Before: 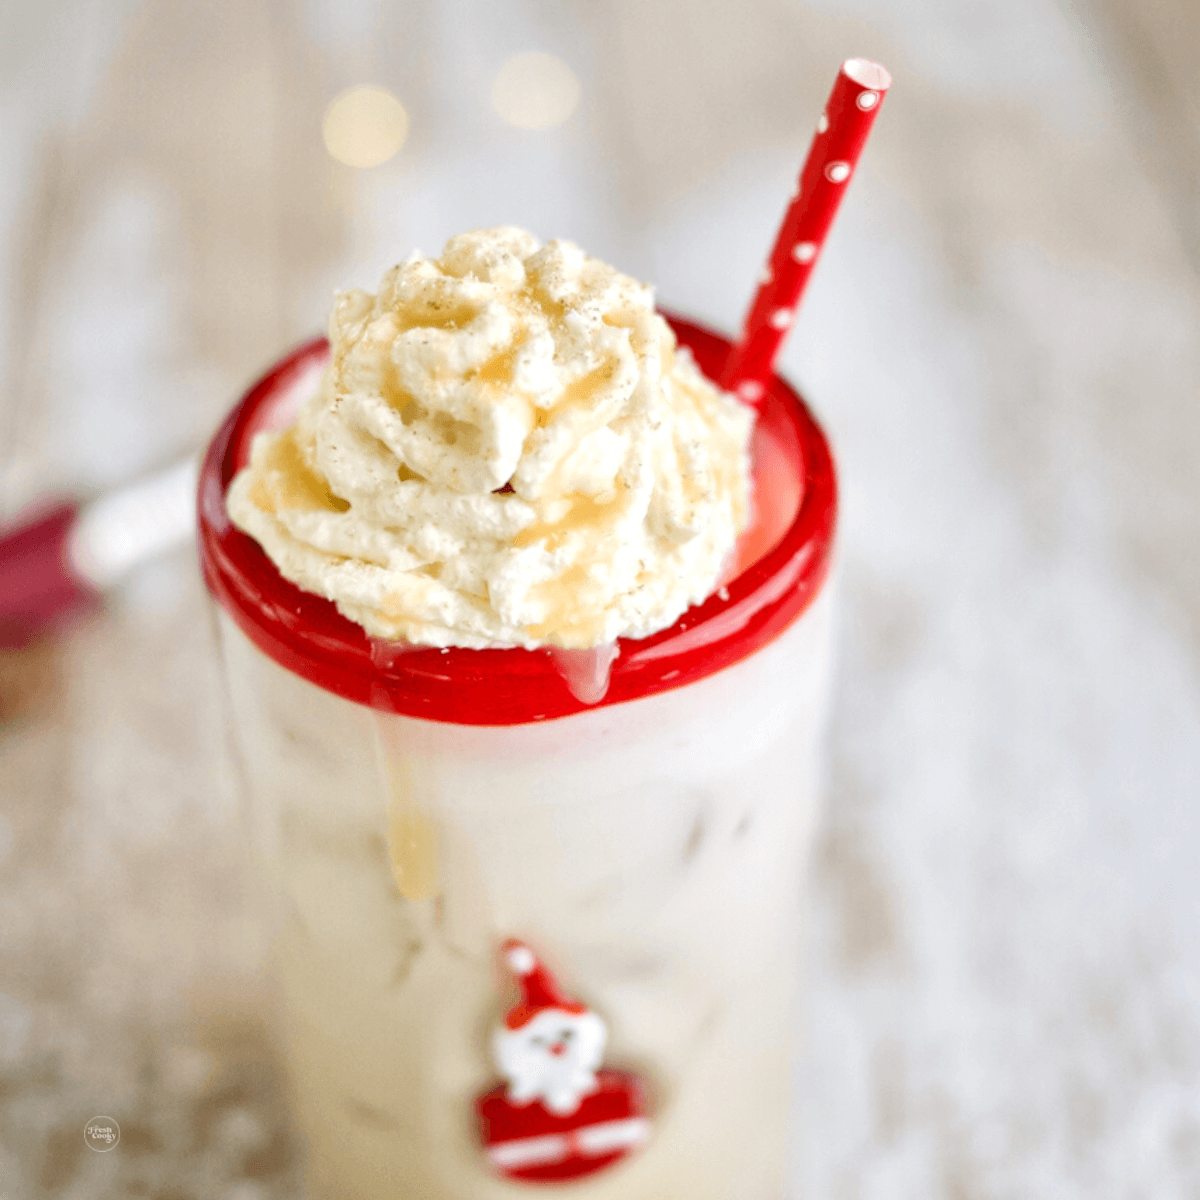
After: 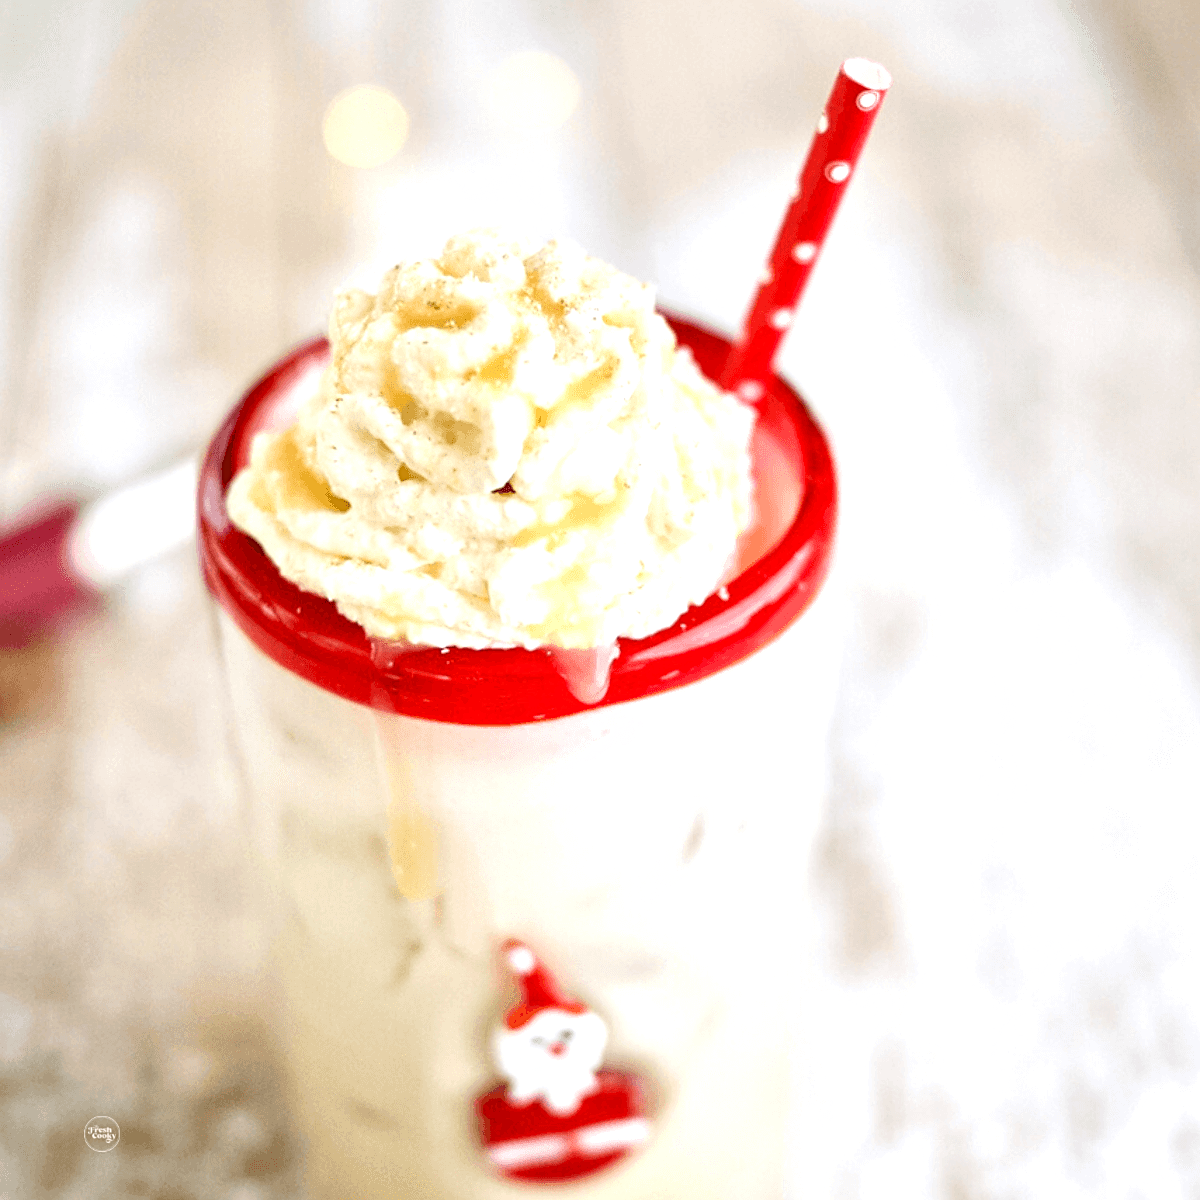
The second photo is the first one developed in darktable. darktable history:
sharpen: on, module defaults
tone equalizer: on, module defaults
exposure: black level correction 0.001, exposure 0.498 EV, compensate highlight preservation false
